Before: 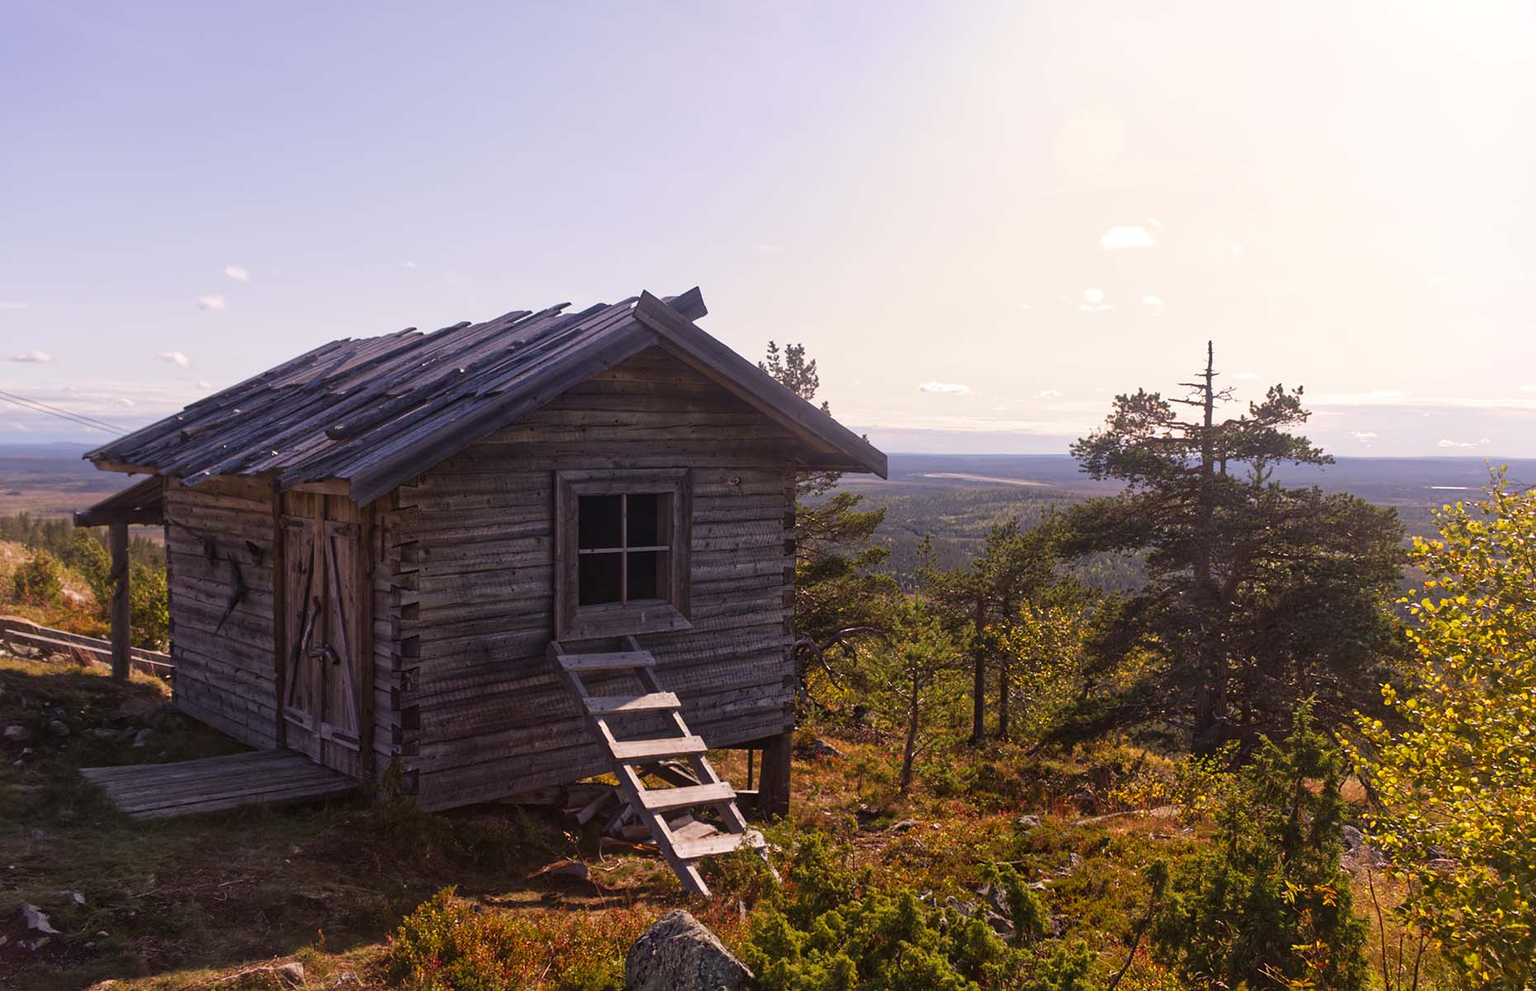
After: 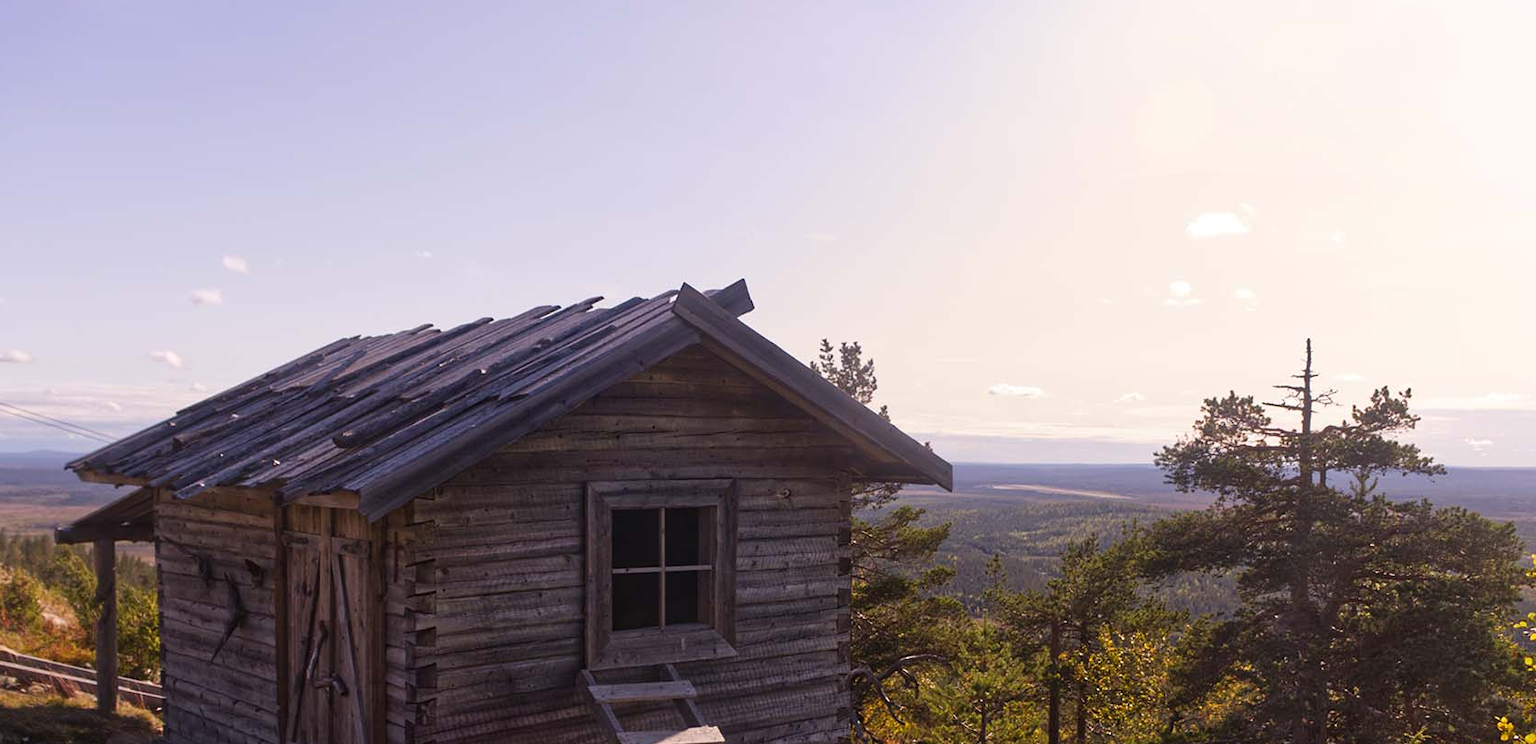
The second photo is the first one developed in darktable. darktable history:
crop: left 1.609%, top 3.441%, right 7.705%, bottom 28.432%
